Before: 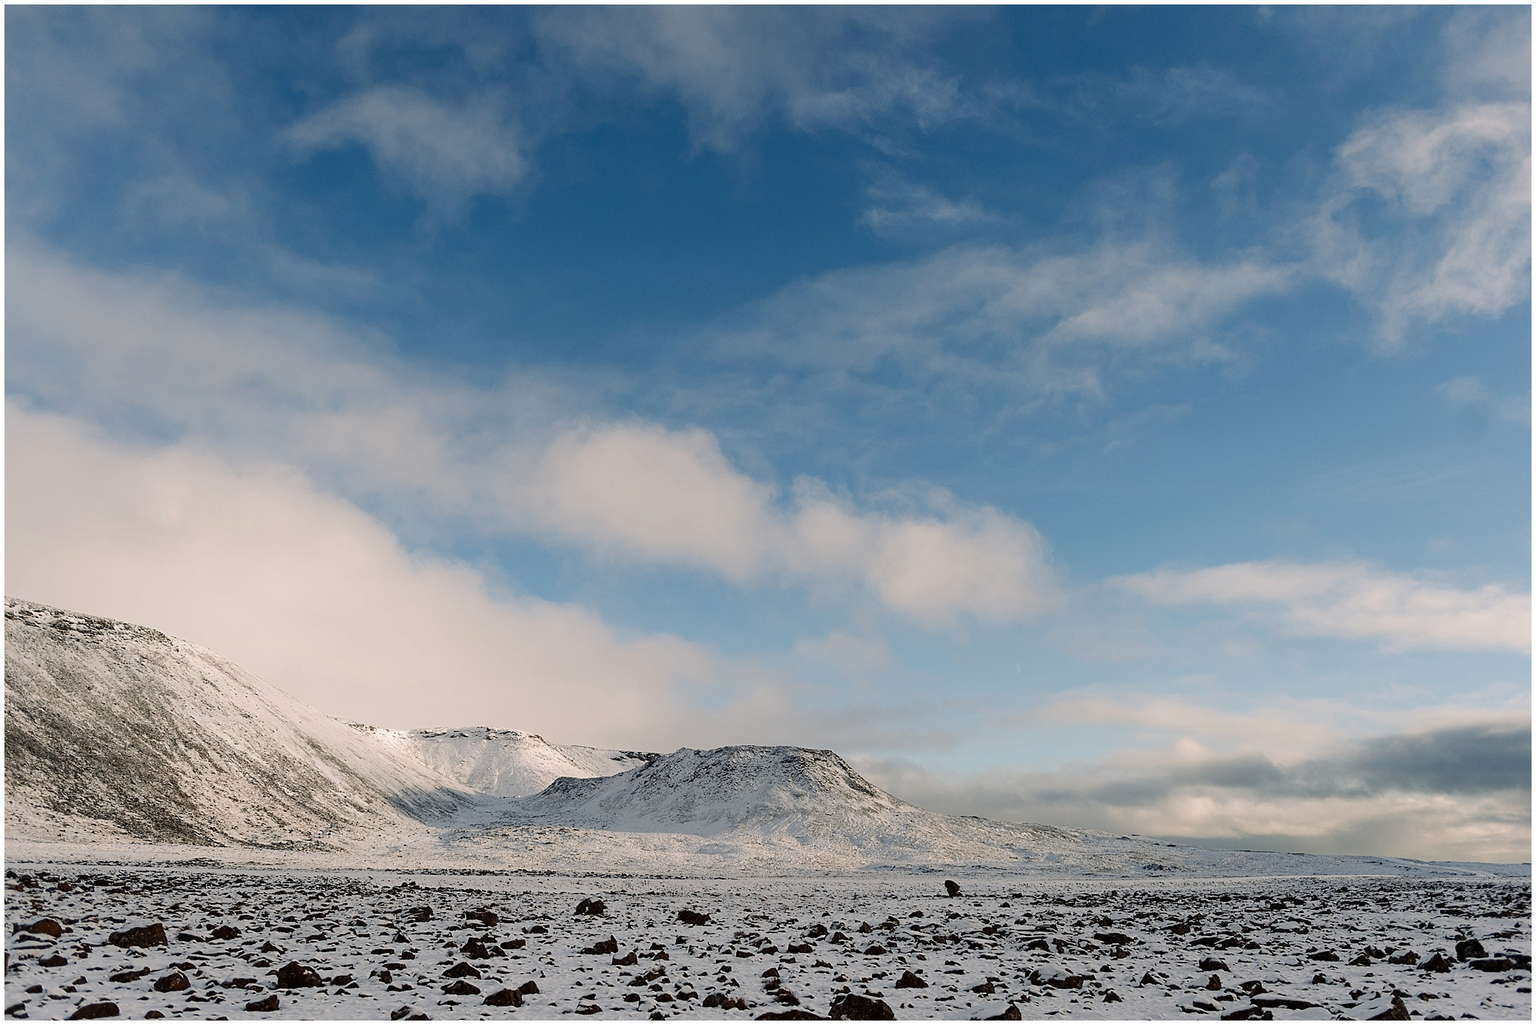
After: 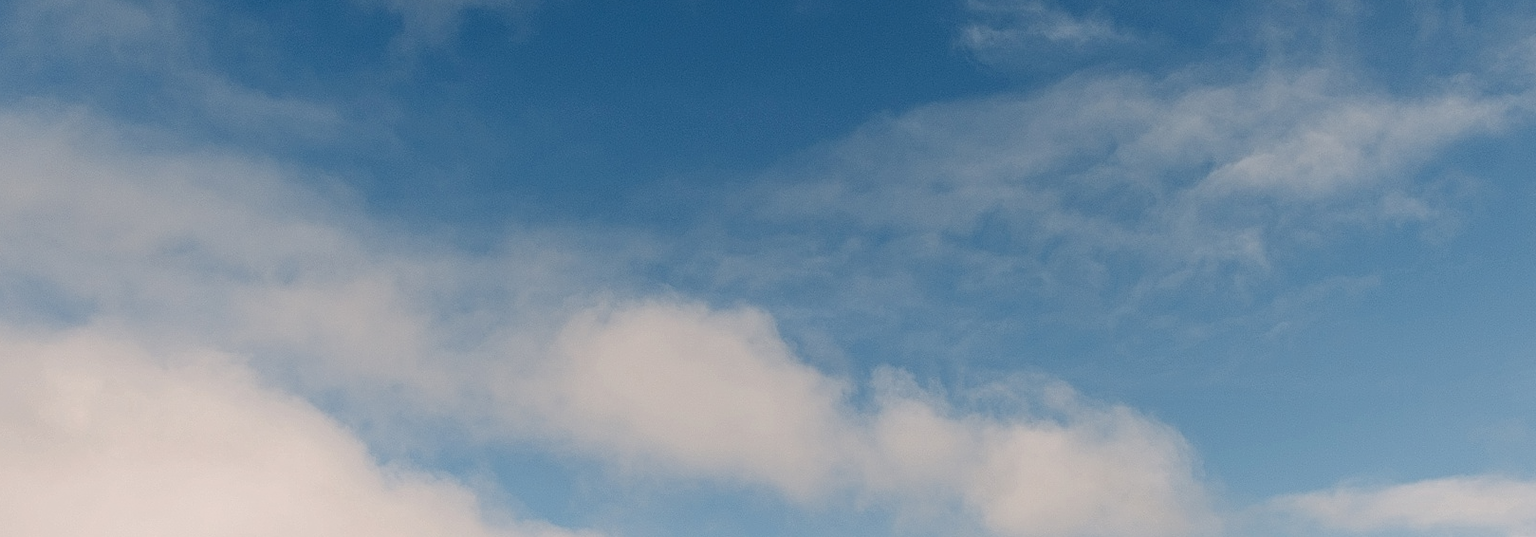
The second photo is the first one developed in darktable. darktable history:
contrast equalizer: octaves 7, y [[0.502, 0.505, 0.512, 0.529, 0.564, 0.588], [0.5 ×6], [0.502, 0.505, 0.512, 0.529, 0.564, 0.588], [0, 0.001, 0.001, 0.004, 0.008, 0.011], [0, 0.001, 0.001, 0.004, 0.008, 0.011]]
crop: left 7.205%, top 18.431%, right 14.469%, bottom 40.43%
